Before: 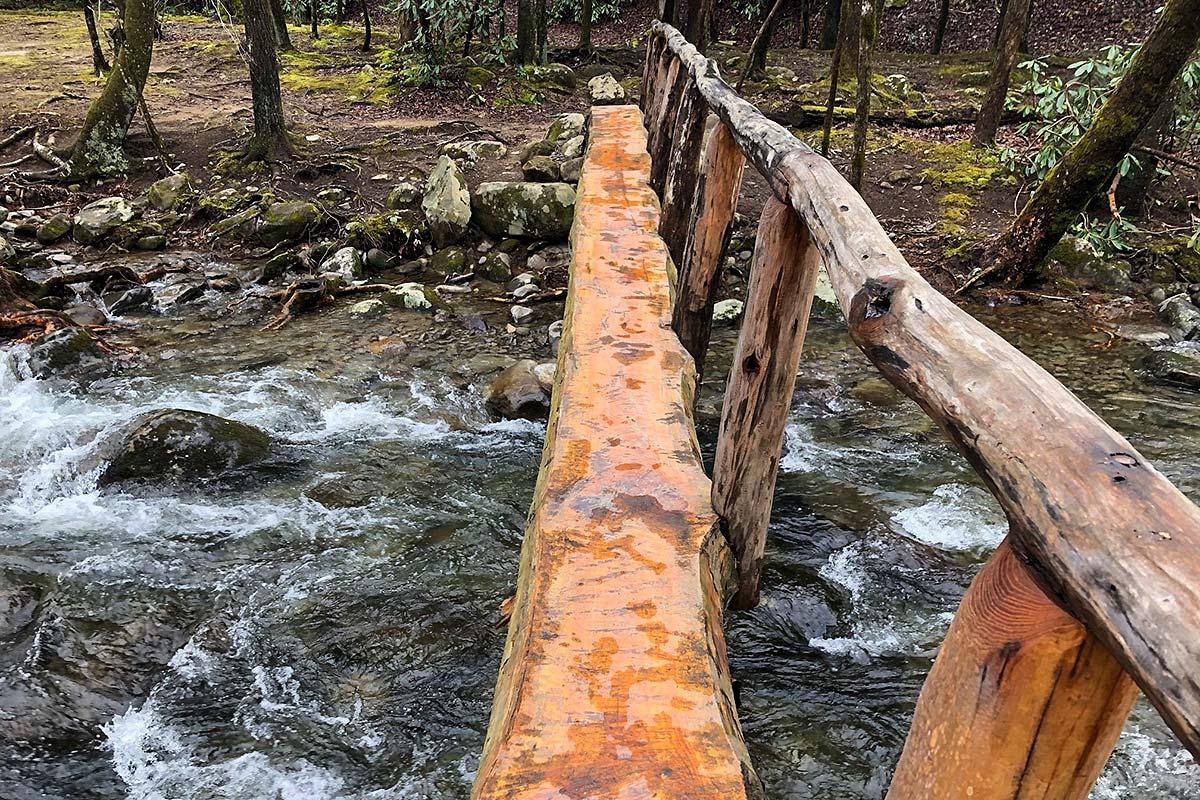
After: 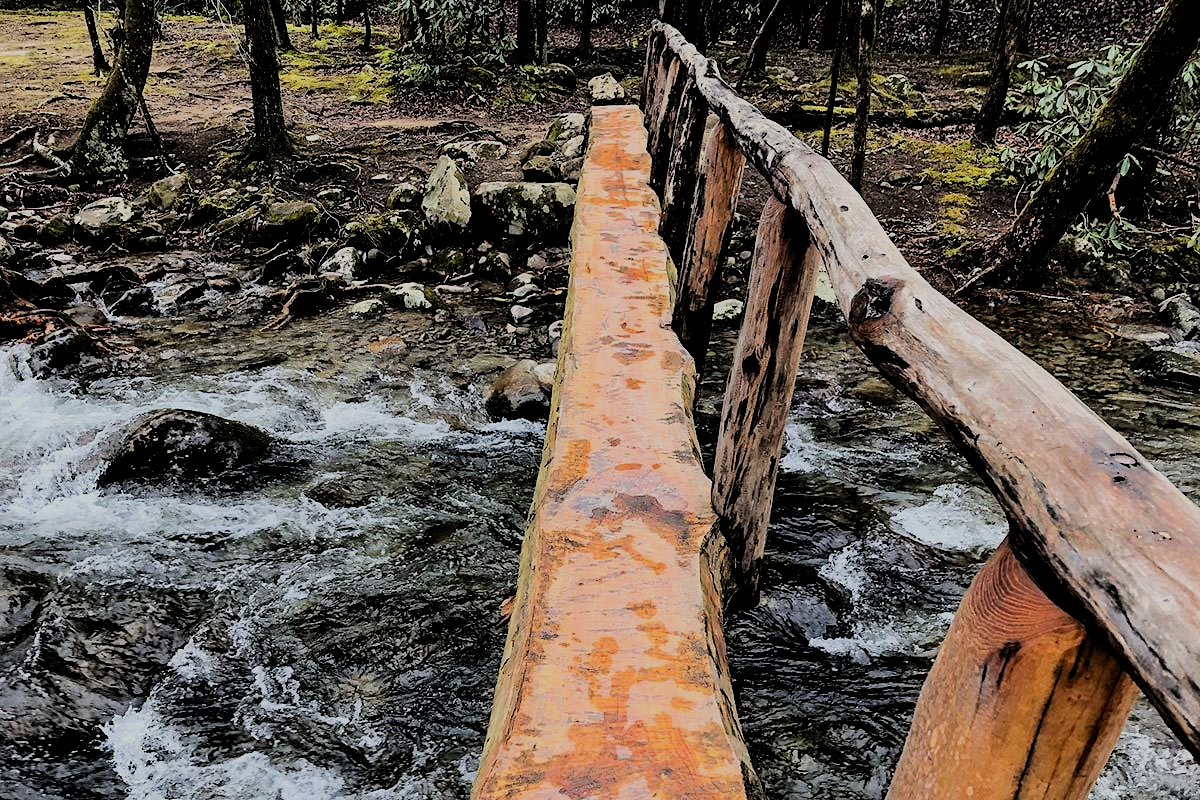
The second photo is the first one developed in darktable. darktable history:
filmic rgb: black relative exposure -3.06 EV, white relative exposure 7.07 EV, hardness 1.47, contrast 1.348
